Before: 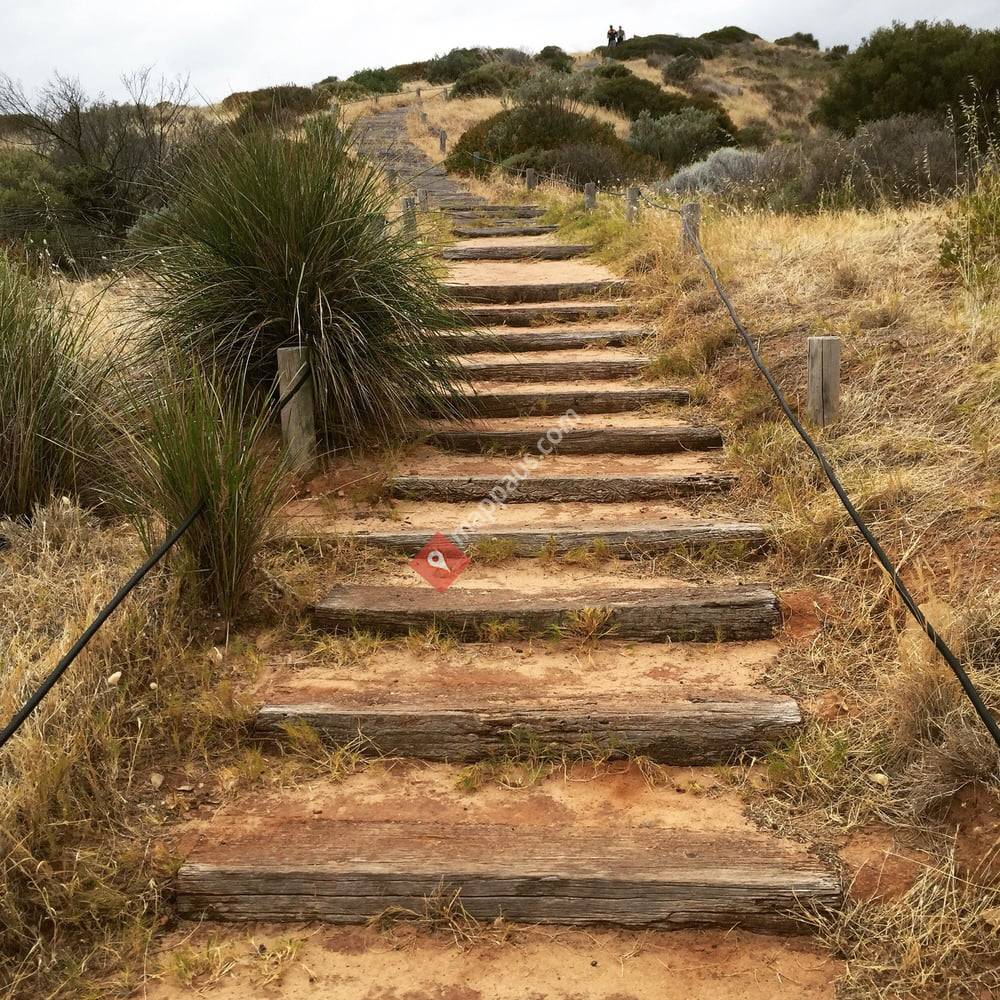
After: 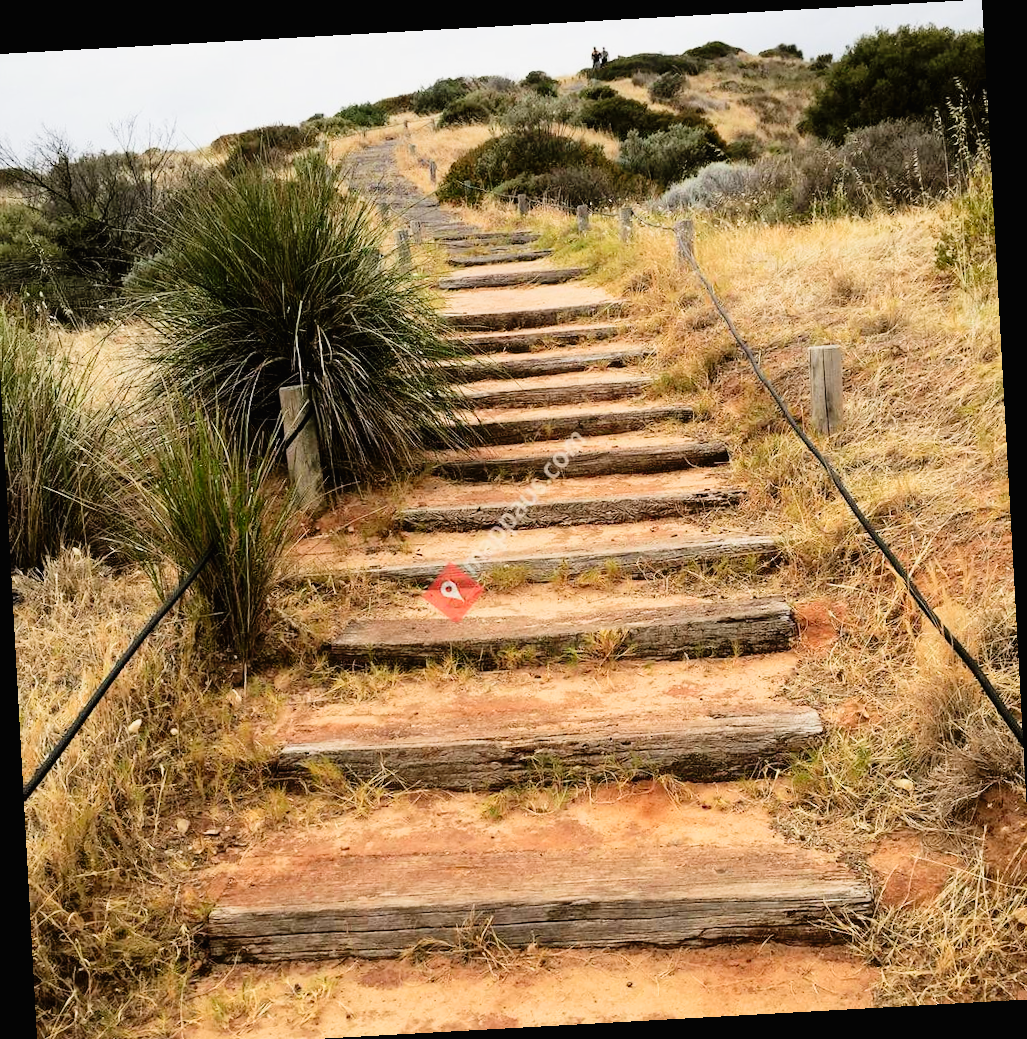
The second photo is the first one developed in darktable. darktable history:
filmic rgb: black relative exposure -5 EV, hardness 2.88, contrast 1.3, highlights saturation mix -30%
crop and rotate: left 1.774%, right 0.633%, bottom 1.28%
levels: levels [0, 0.397, 0.955]
rotate and perspective: rotation -3.18°, automatic cropping off
